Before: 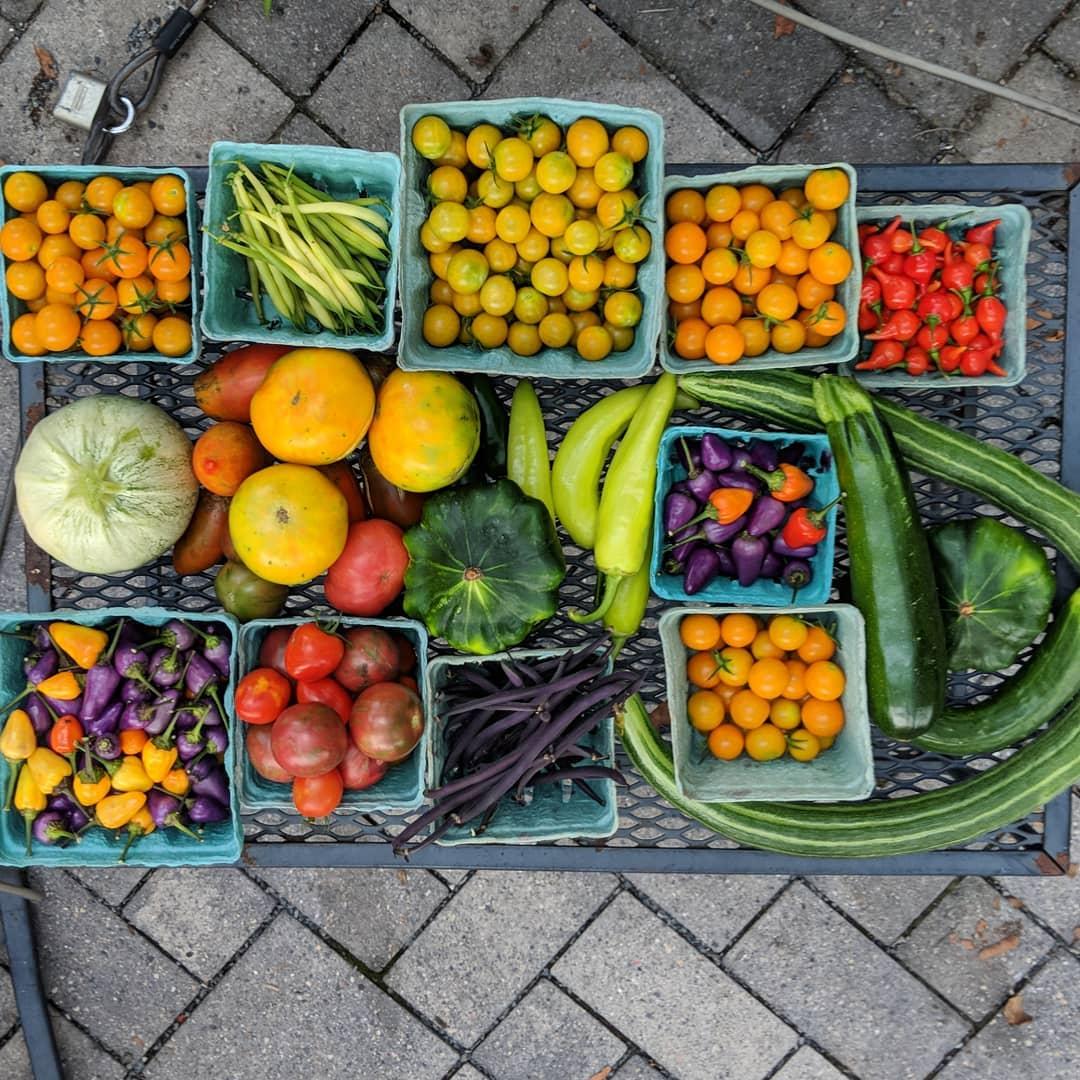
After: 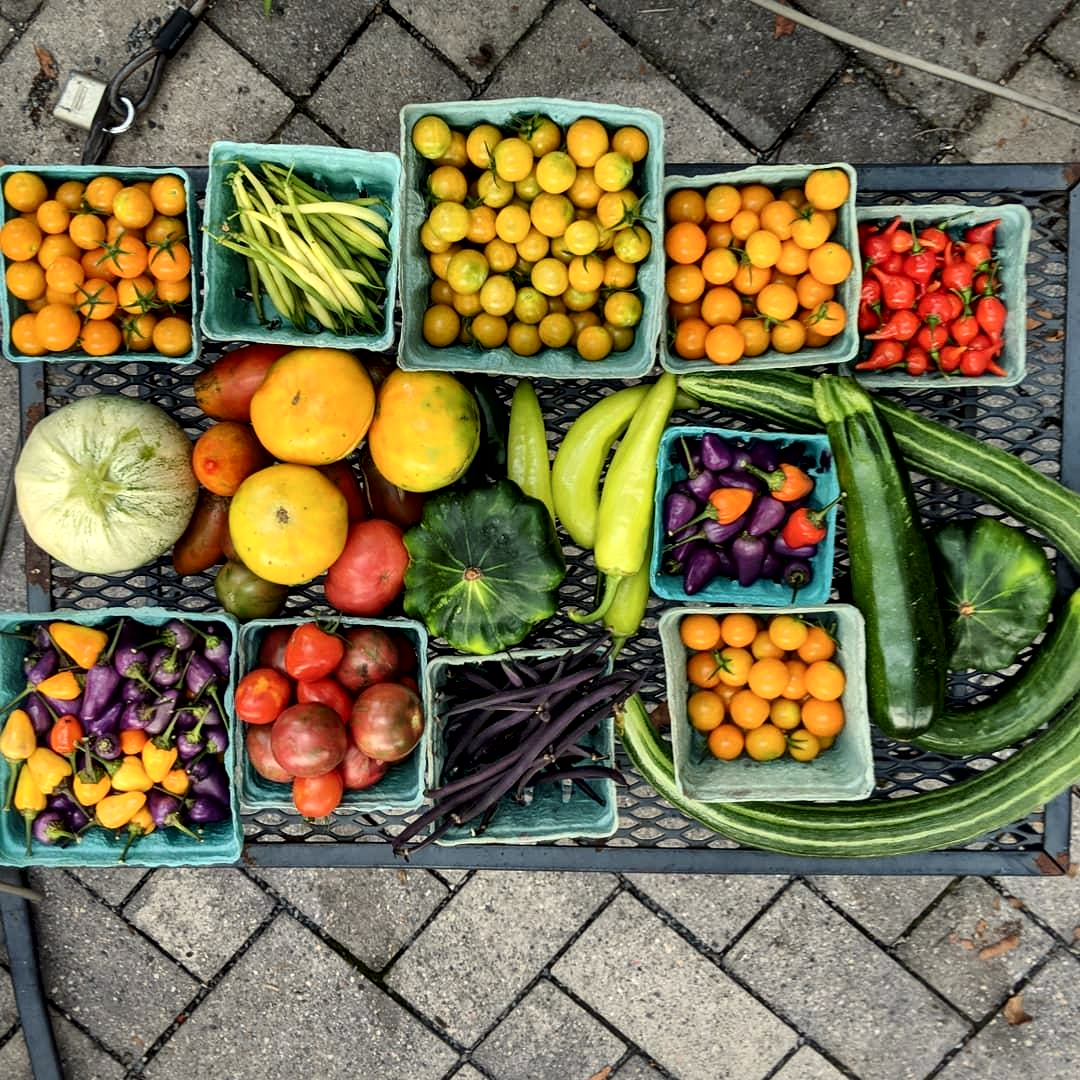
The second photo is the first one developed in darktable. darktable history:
white balance: red 1.029, blue 0.92
local contrast: mode bilateral grid, contrast 70, coarseness 75, detail 180%, midtone range 0.2
